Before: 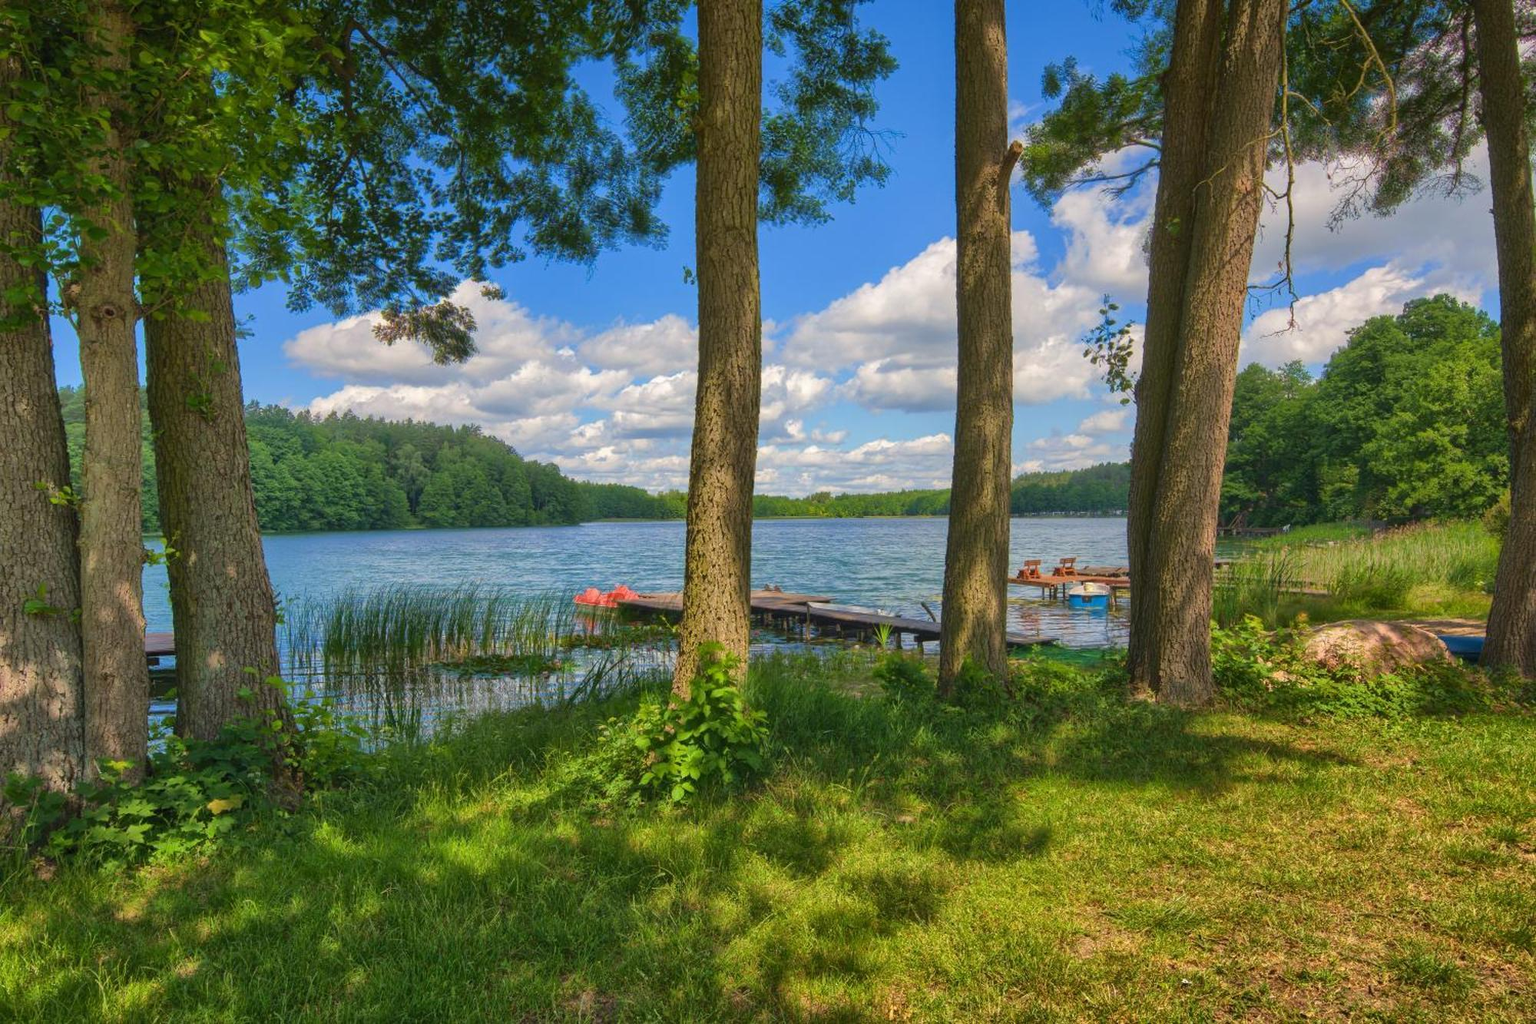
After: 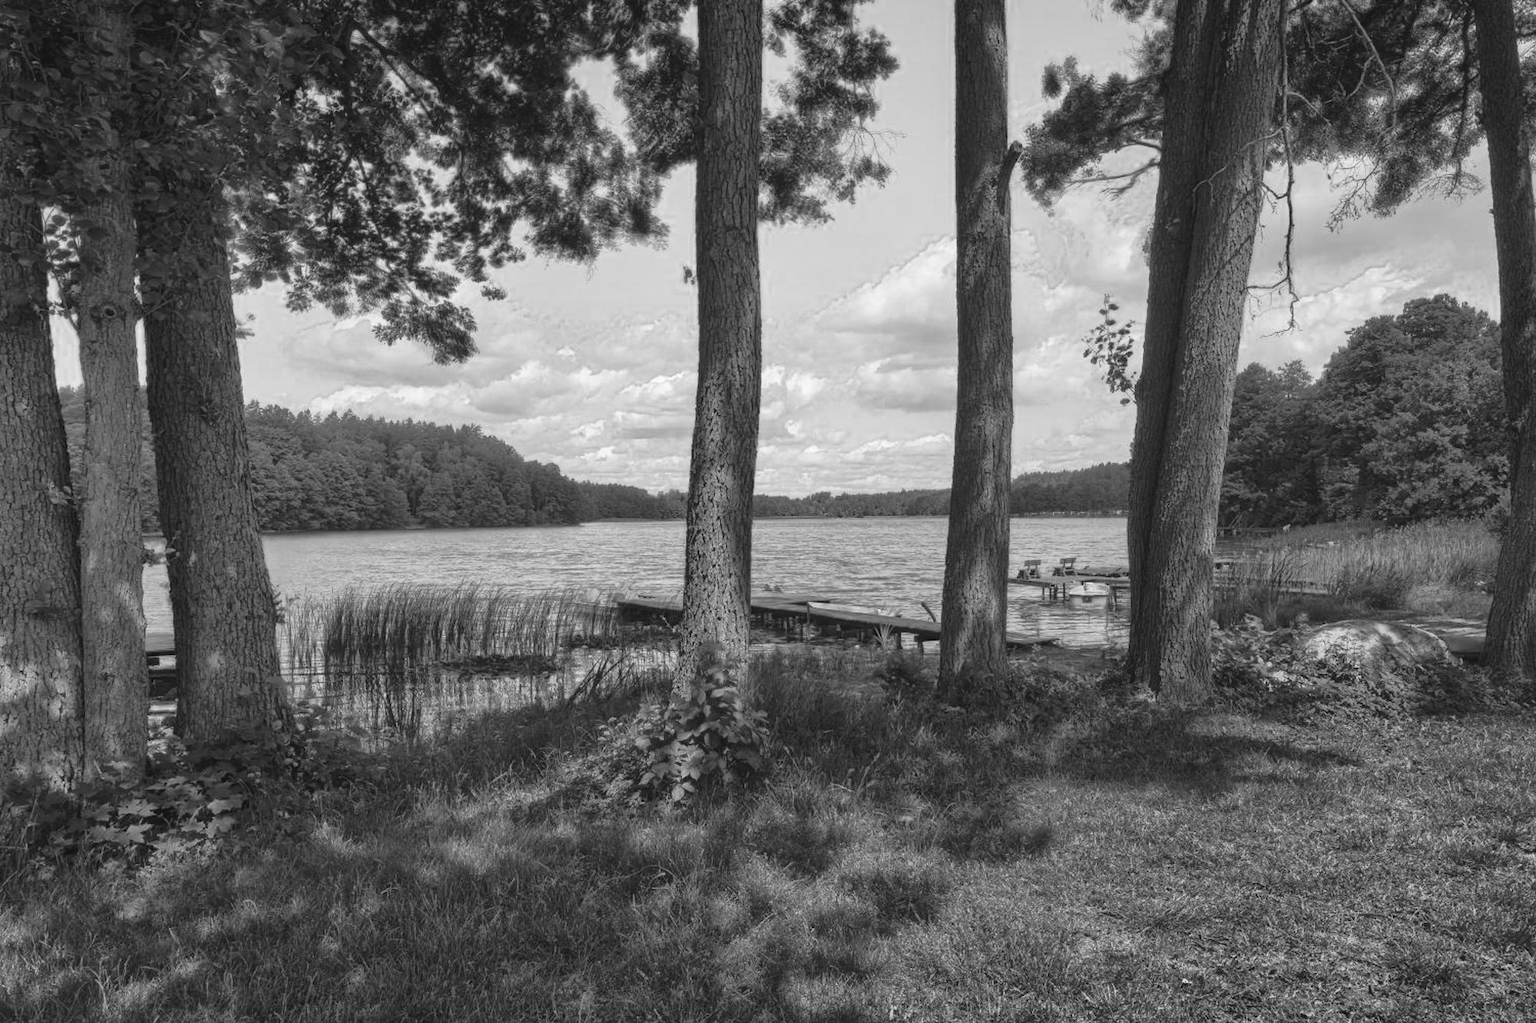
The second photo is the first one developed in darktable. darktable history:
tone curve: curves: ch0 [(0, 0) (0.003, 0.049) (0.011, 0.051) (0.025, 0.055) (0.044, 0.065) (0.069, 0.081) (0.1, 0.11) (0.136, 0.15) (0.177, 0.195) (0.224, 0.242) (0.277, 0.308) (0.335, 0.375) (0.399, 0.436) (0.468, 0.5) (0.543, 0.574) (0.623, 0.665) (0.709, 0.761) (0.801, 0.851) (0.898, 0.933) (1, 1)], preserve colors none
color look up table: target L [96.54, 81.69, 82.76, 80.97, 72.21, 72.58, 55.28, 47.64, 33.18, 25.76, 200.55, 85.98, 83.84, 75.52, 63.22, 65.99, 63.98, 58.64, 64.48, 55.02, 44.82, 36.57, 42.78, 23.97, 21.7, 23.52, 90.24, 77.71, 74.42, 75.88, 84.91, 72.21, 72.21, 81.33, 49.64, 80.24, 39.07, 37.82, 26.8, 34.45, 4.316, 89.88, 88.12, 88.82, 67.74, 71.47, 51.49, 35.3, 39.07], target a [-0.003, 0.001, 0 ×4, 0.001, 0 ×4, -0.001, 0, 0, 0.001, 0.001, 0, 0, 0.001, 0.001, -0.001, 0 ×5, -0.001, 0 ×15, -0.003, -0.003, 0, 0, 0.001, 0, 0], target b [0.024, 0.001 ×5, -0.005, 0.001, 0.001, 0.001, 0, 0.002, 0.001, 0.001, -0.005, -0.005, 0.001, 0.001, -0.005, -0.005, 0.014, 0.001, 0.001, 0, 0, -0.002, 0.001 ×12, -0.003, 0.001, 0, 0.001, 0.024, 0.024, 0.001, 0.001, -0.005, 0.001, 0.001], num patches 49
